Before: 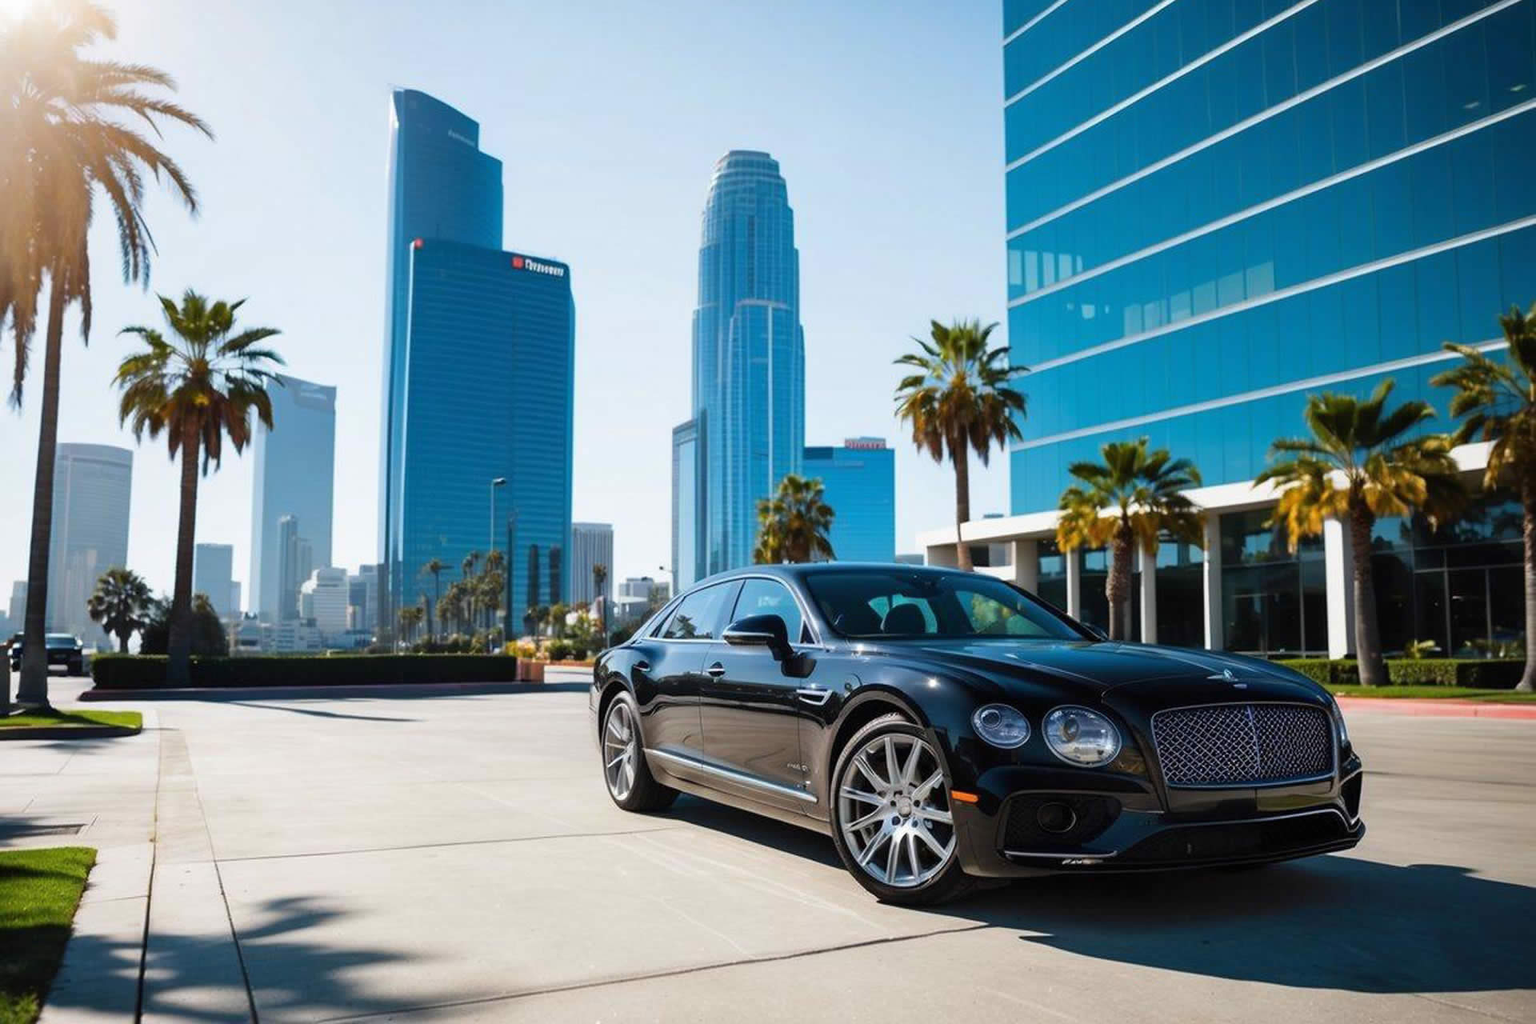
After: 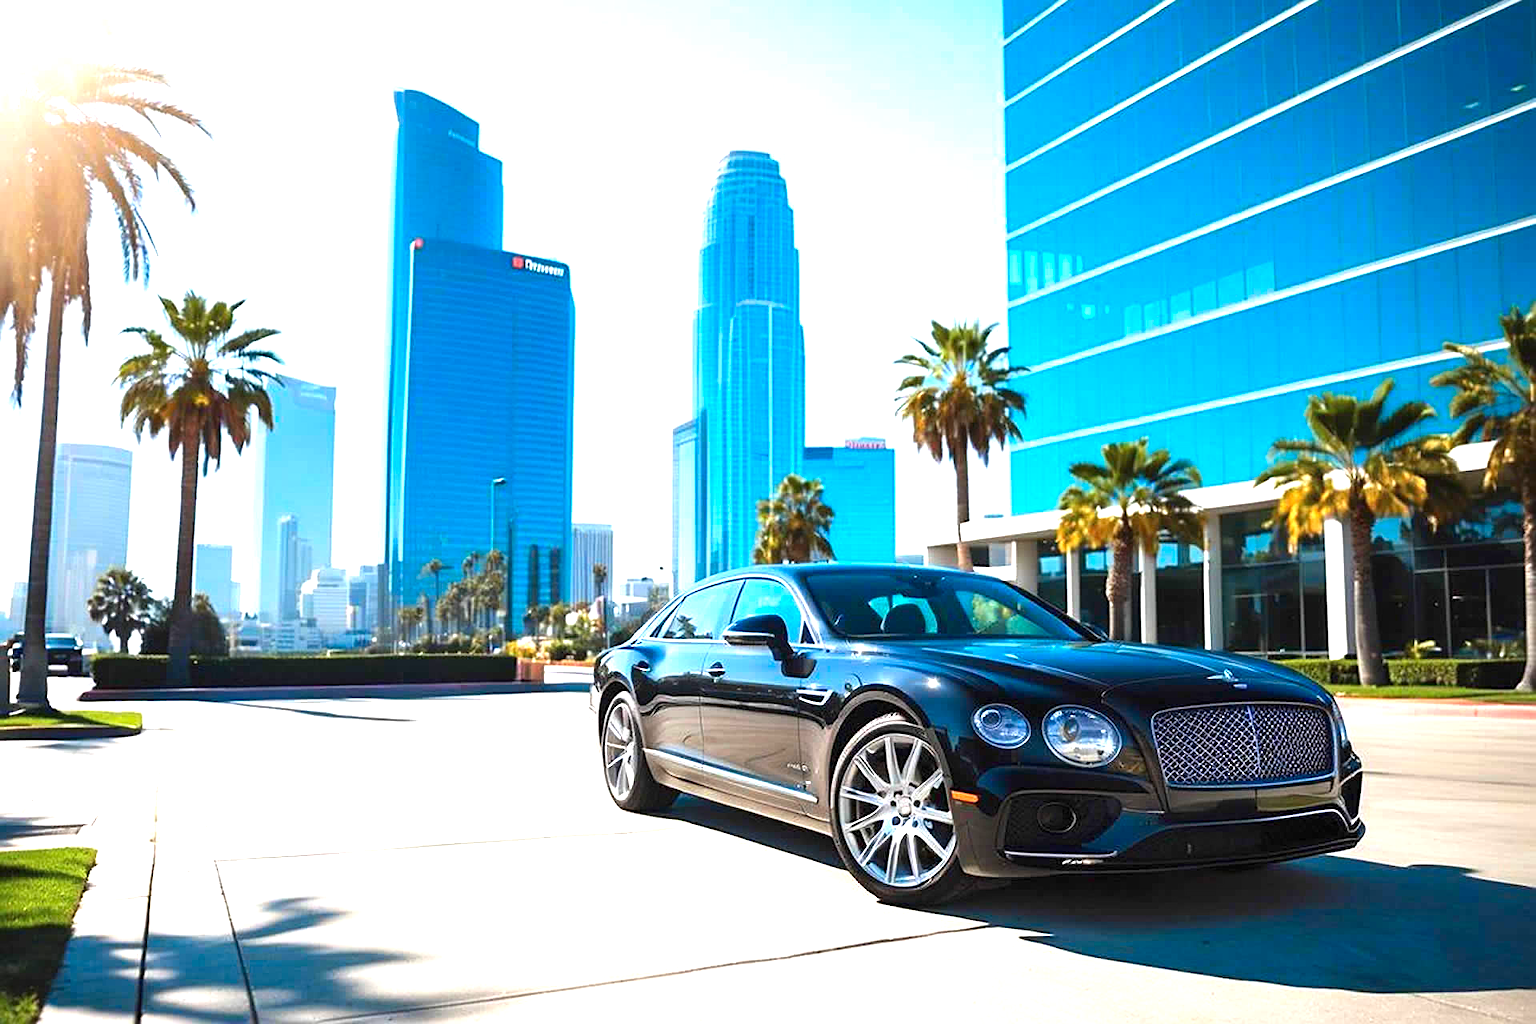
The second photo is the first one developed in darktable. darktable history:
color zones: curves: ch1 [(0.25, 0.5) (0.747, 0.71)]
sharpen: on, module defaults
exposure: black level correction 0, exposure 1.2 EV, compensate exposure bias true, compensate highlight preservation false
